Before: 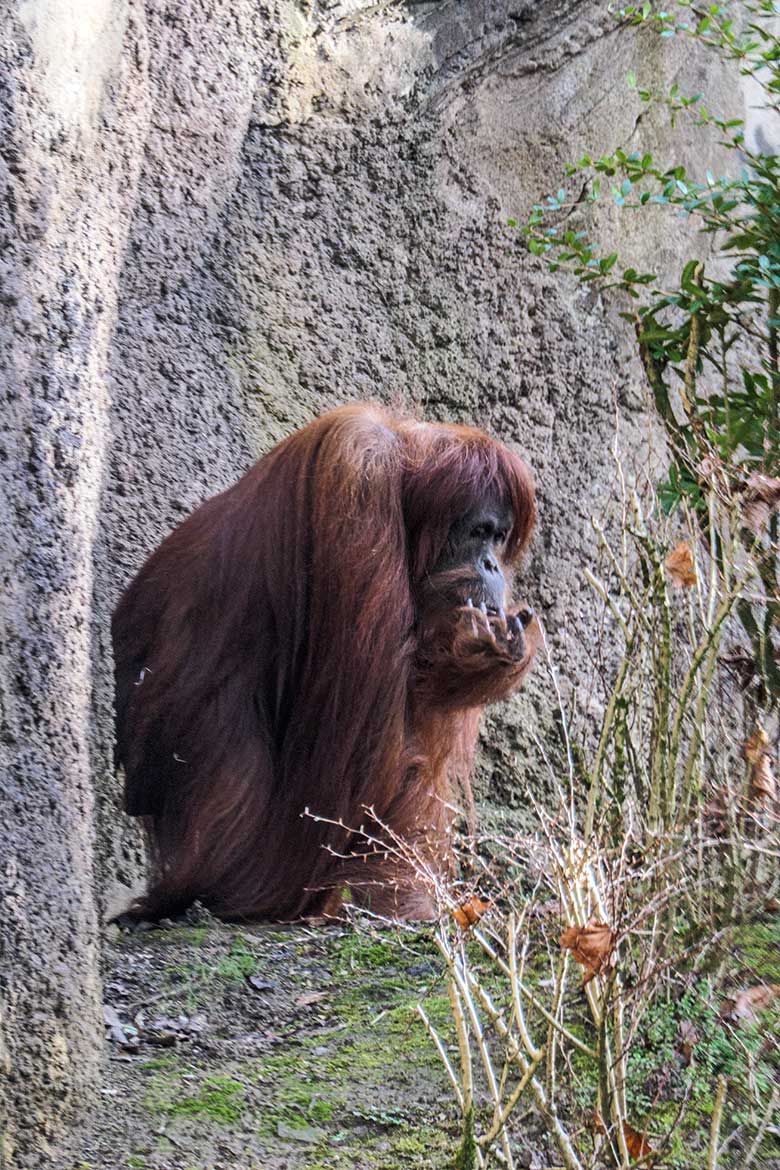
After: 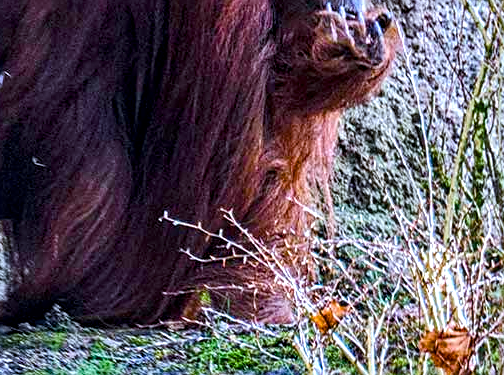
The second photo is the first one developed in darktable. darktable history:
exposure: exposure 0.201 EV, compensate highlight preservation false
tone curve: curves: ch0 [(0, 0) (0.003, 0.013) (0.011, 0.016) (0.025, 0.023) (0.044, 0.036) (0.069, 0.051) (0.1, 0.076) (0.136, 0.107) (0.177, 0.145) (0.224, 0.186) (0.277, 0.246) (0.335, 0.311) (0.399, 0.378) (0.468, 0.462) (0.543, 0.548) (0.623, 0.636) (0.709, 0.728) (0.801, 0.816) (0.898, 0.9) (1, 1)]
crop: left 18.195%, top 51.003%, right 17.185%, bottom 16.939%
haze removal: compatibility mode true, adaptive false
local contrast: highlights 61%, detail 143%, midtone range 0.428
color calibration: x 0.37, y 0.382, temperature 4307.28 K
color balance rgb: perceptual saturation grading › global saturation 20%, perceptual saturation grading › highlights -13.939%, perceptual saturation grading › shadows 50.225%, global vibrance 42.282%
sharpen: on, module defaults
